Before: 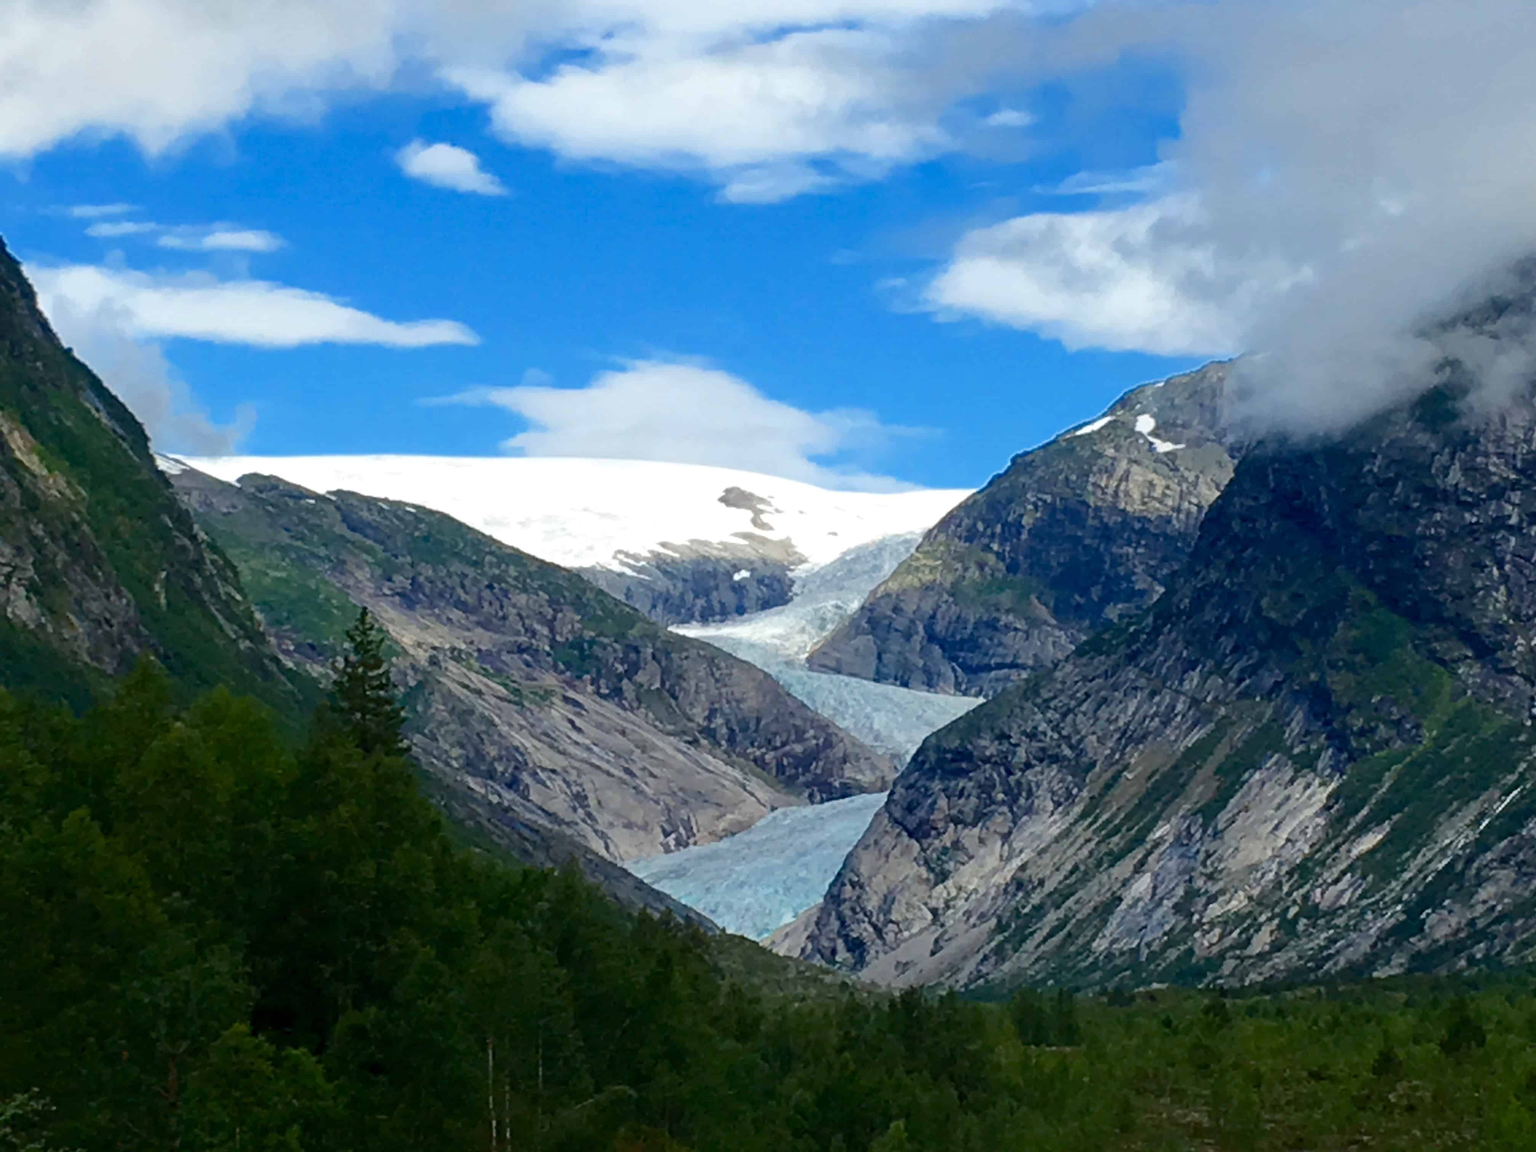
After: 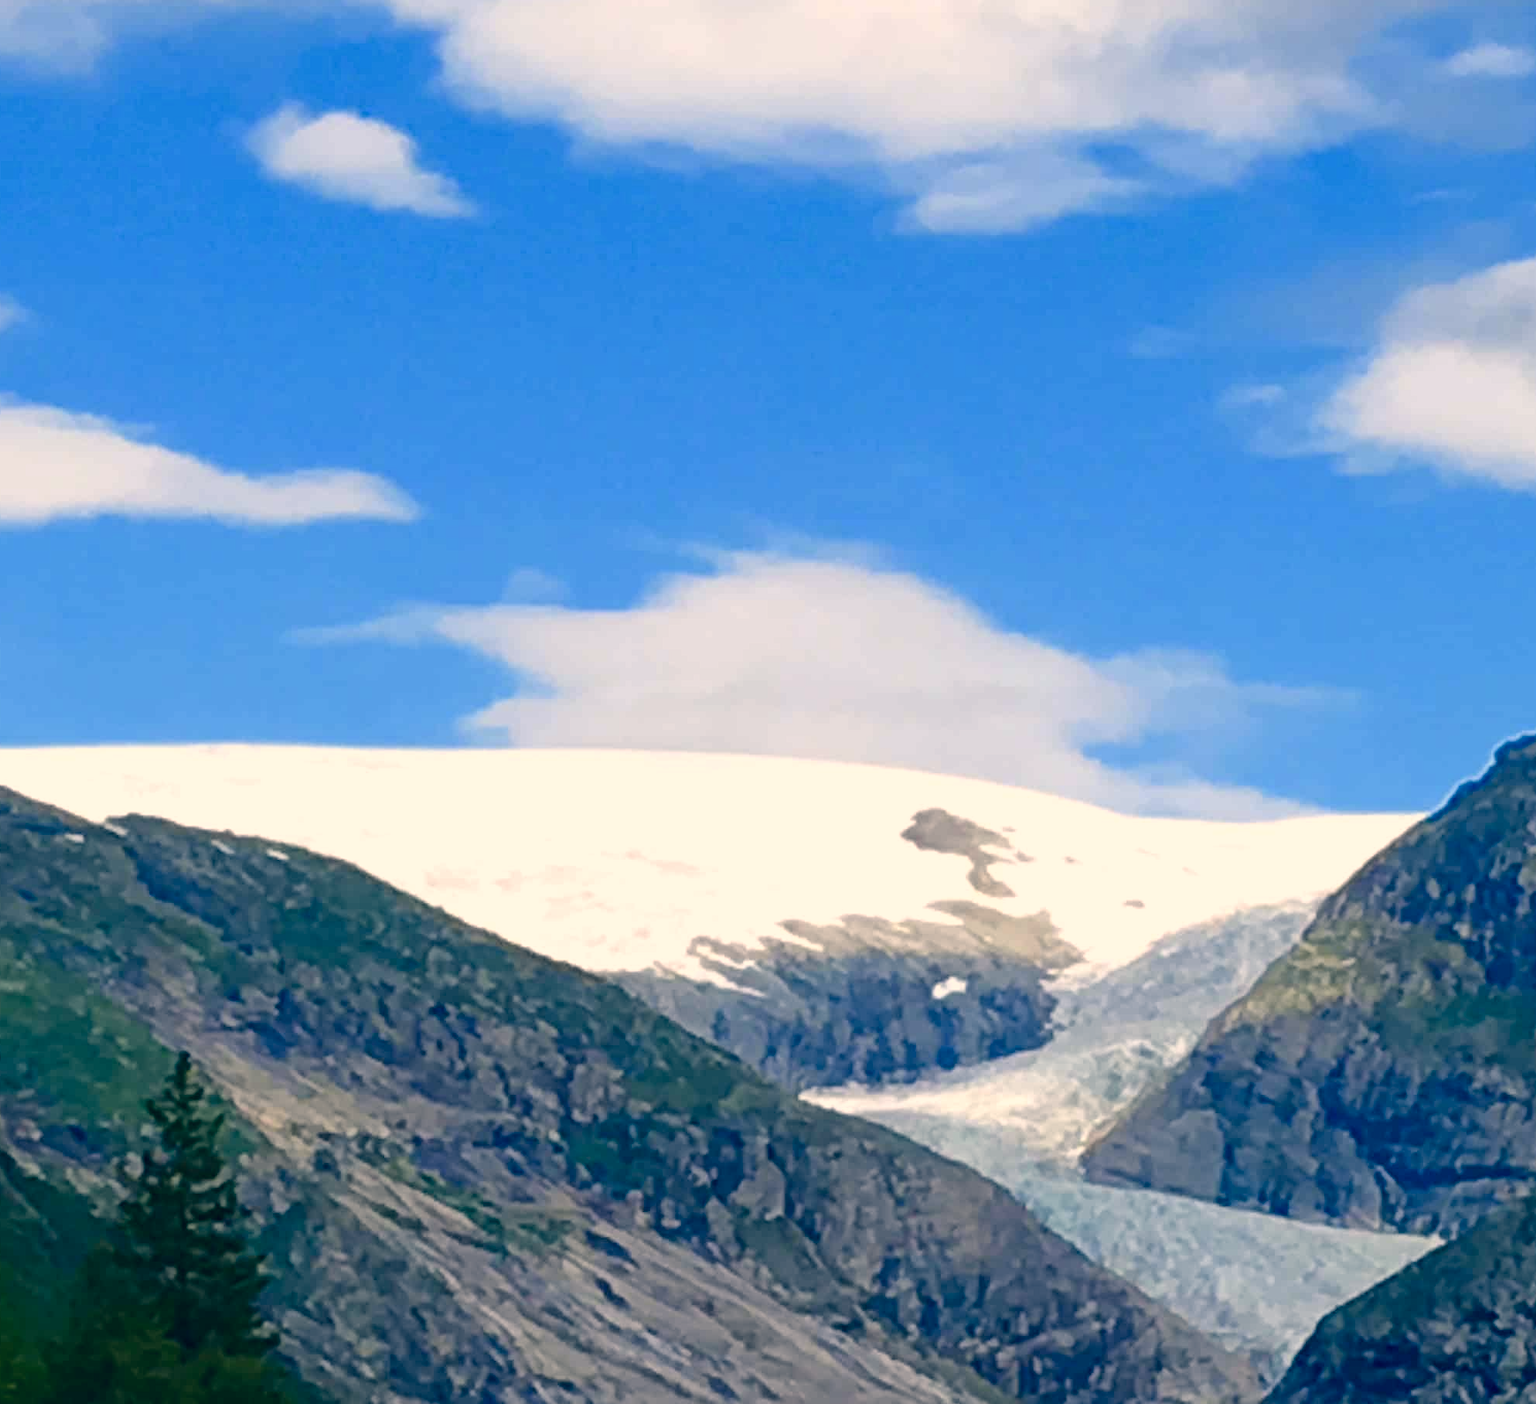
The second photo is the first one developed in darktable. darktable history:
color correction: highlights a* 10.32, highlights b* 14.66, shadows a* -9.59, shadows b* -15.02
crop: left 17.835%, top 7.675%, right 32.881%, bottom 32.213%
